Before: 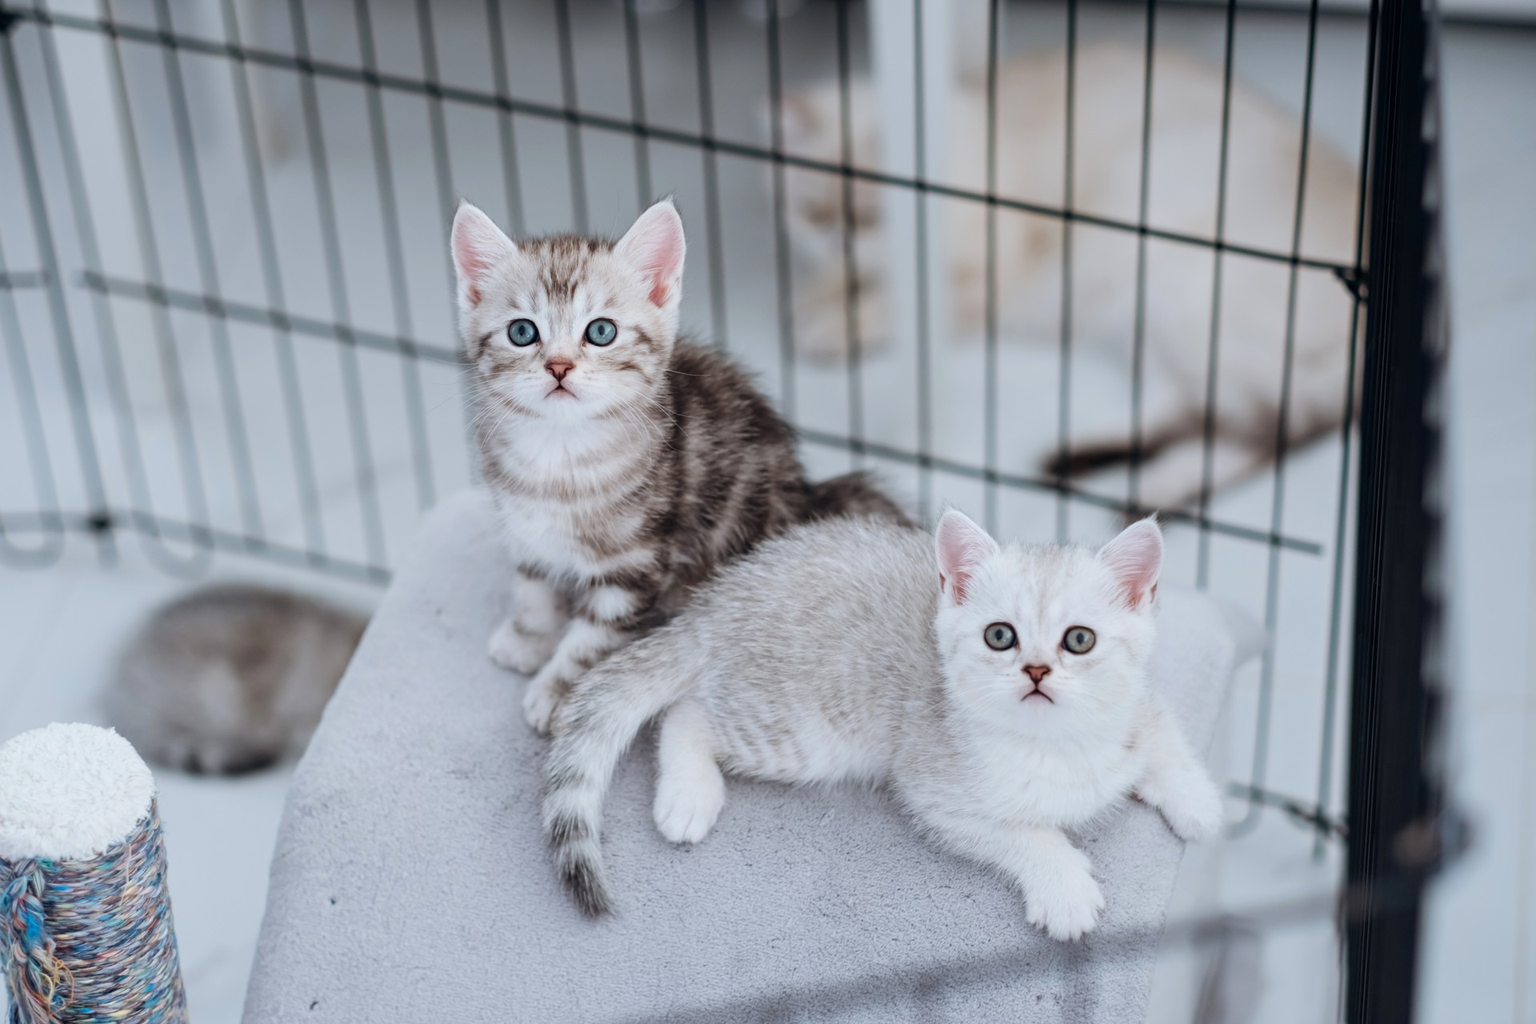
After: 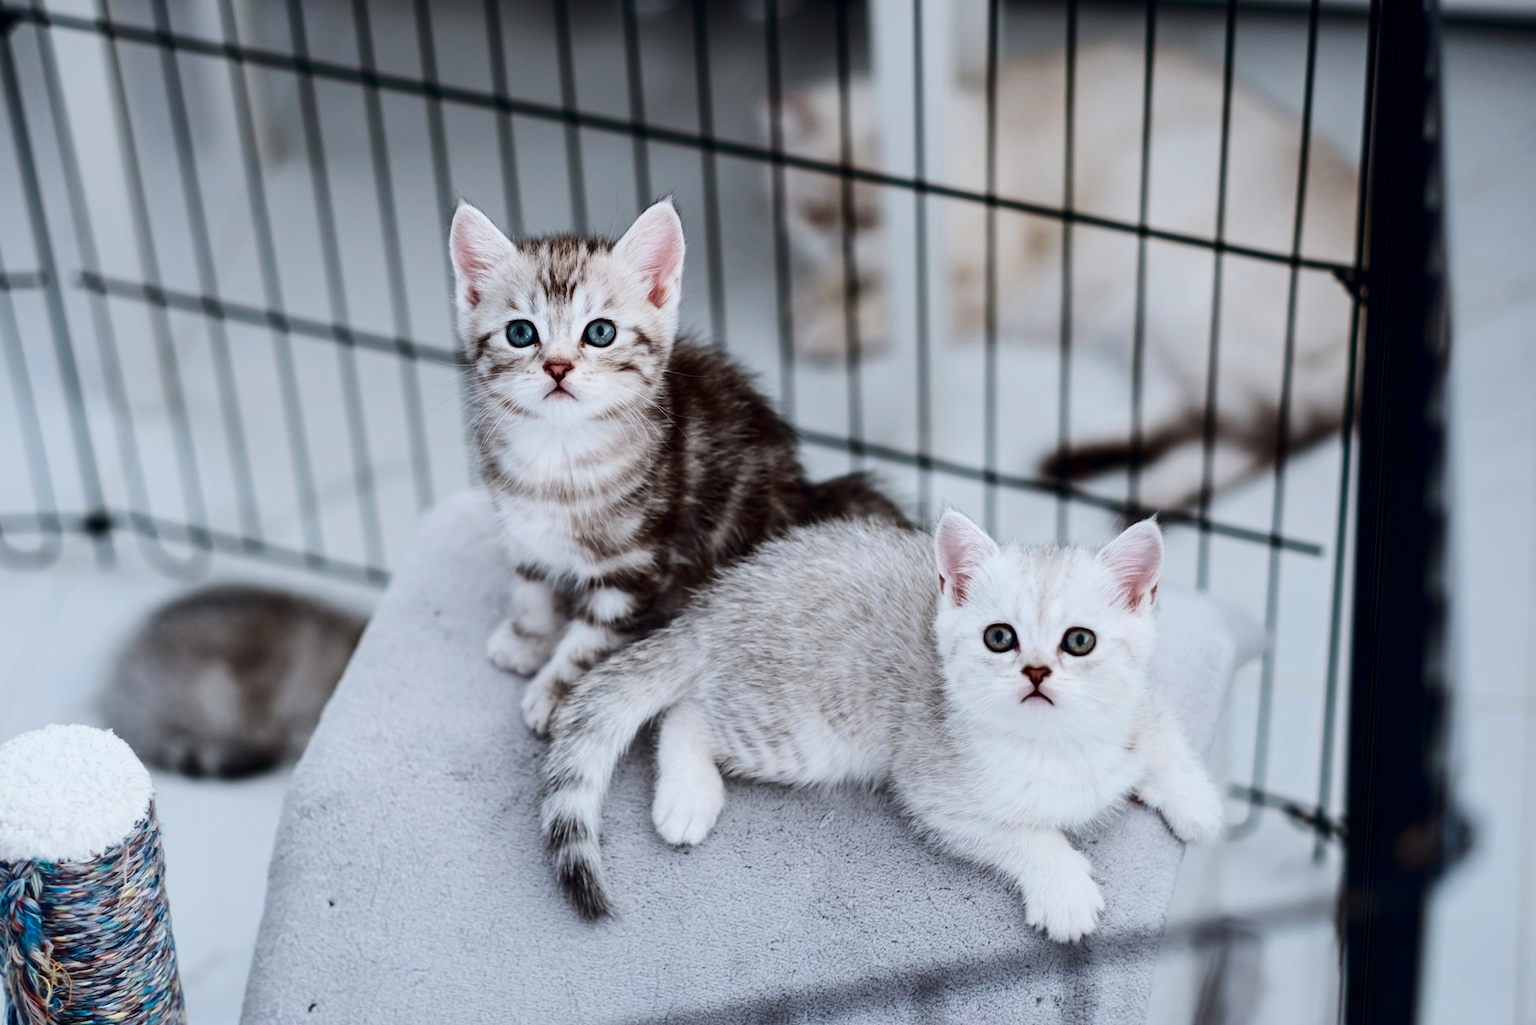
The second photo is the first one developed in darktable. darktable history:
contrast brightness saturation: contrast 0.24, brightness -0.227, saturation 0.137
crop: left 0.183%
